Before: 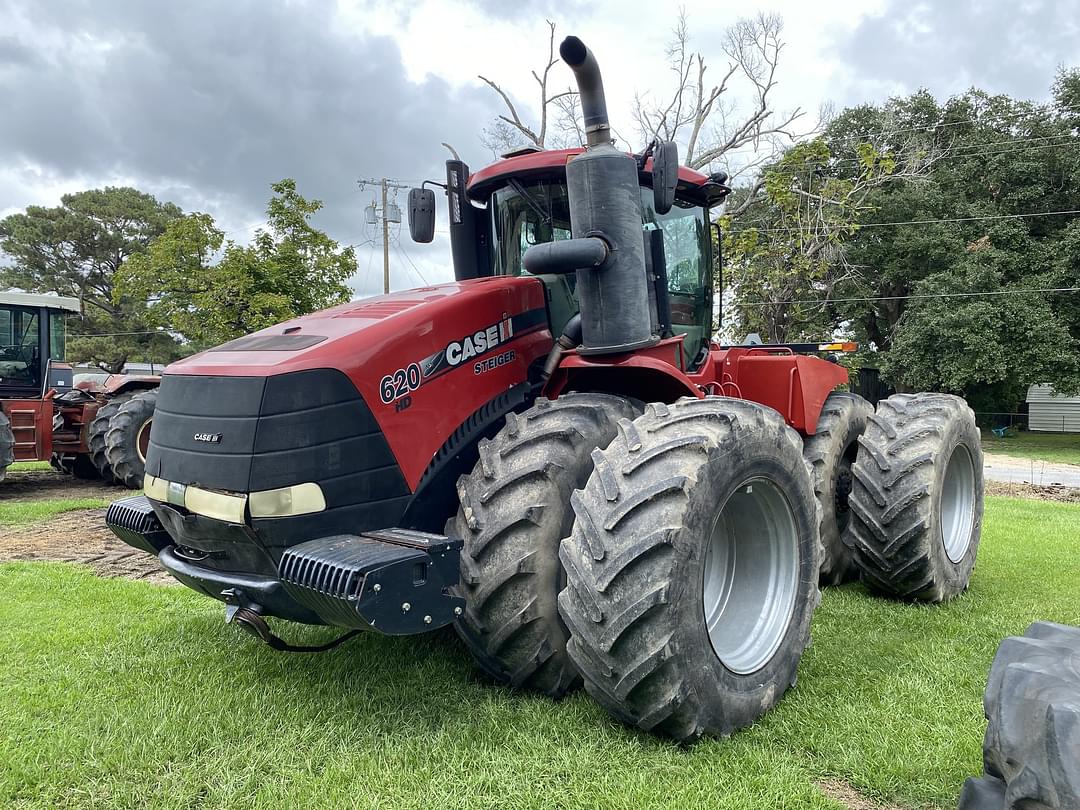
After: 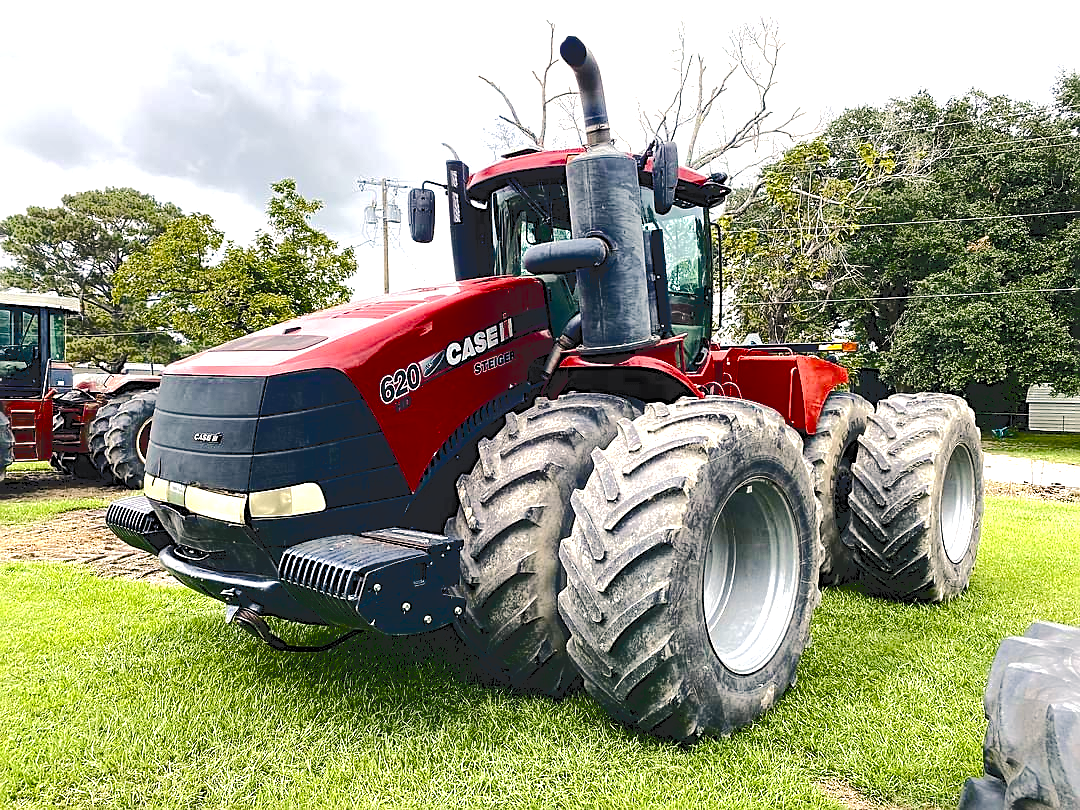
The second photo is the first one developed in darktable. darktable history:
tone equalizer: -8 EV -1.06 EV, -7 EV -1.03 EV, -6 EV -0.879 EV, -5 EV -0.54 EV, -3 EV 0.592 EV, -2 EV 0.841 EV, -1 EV 0.99 EV, +0 EV 1.07 EV, mask exposure compensation -0.492 EV
tone curve: curves: ch0 [(0, 0) (0.003, 0.15) (0.011, 0.151) (0.025, 0.15) (0.044, 0.15) (0.069, 0.151) (0.1, 0.153) (0.136, 0.16) (0.177, 0.183) (0.224, 0.21) (0.277, 0.253) (0.335, 0.309) (0.399, 0.389) (0.468, 0.479) (0.543, 0.58) (0.623, 0.677) (0.709, 0.747) (0.801, 0.808) (0.898, 0.87) (1, 1)], color space Lab, independent channels, preserve colors none
color balance rgb: highlights gain › chroma 3.064%, highlights gain › hue 60.26°, perceptual saturation grading › global saturation 0.836%, perceptual saturation grading › mid-tones 6.209%, perceptual saturation grading › shadows 71.434%, perceptual brilliance grading › global brilliance 2.64%, perceptual brilliance grading › highlights -2.886%, perceptual brilliance grading › shadows 3.42%, global vibrance 16.811%, saturation formula JzAzBz (2021)
sharpen: on, module defaults
